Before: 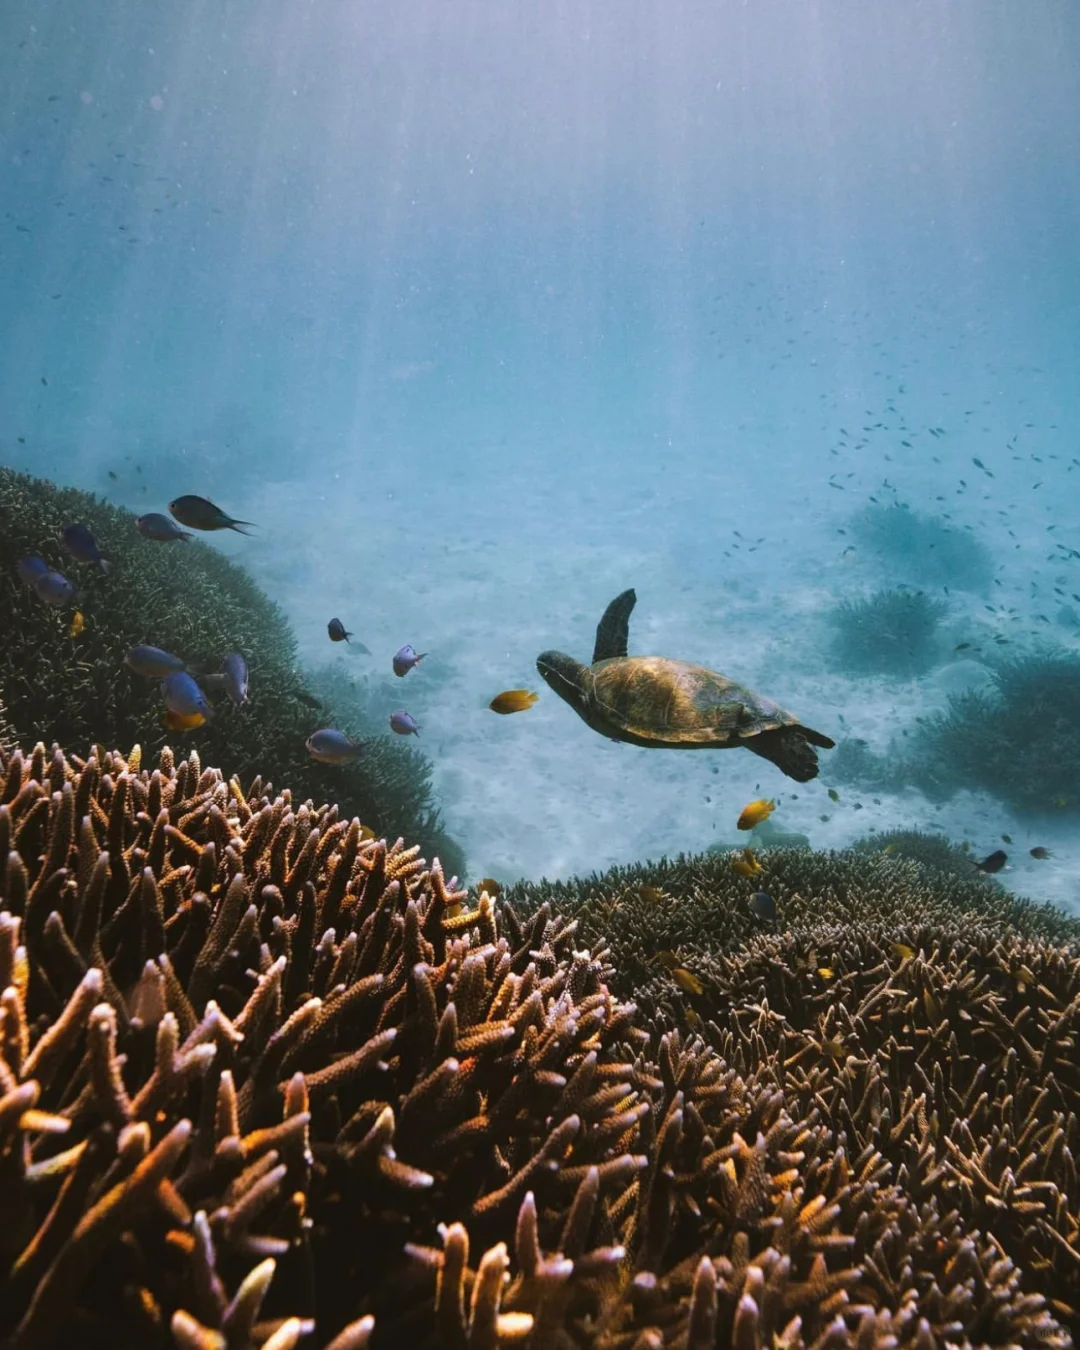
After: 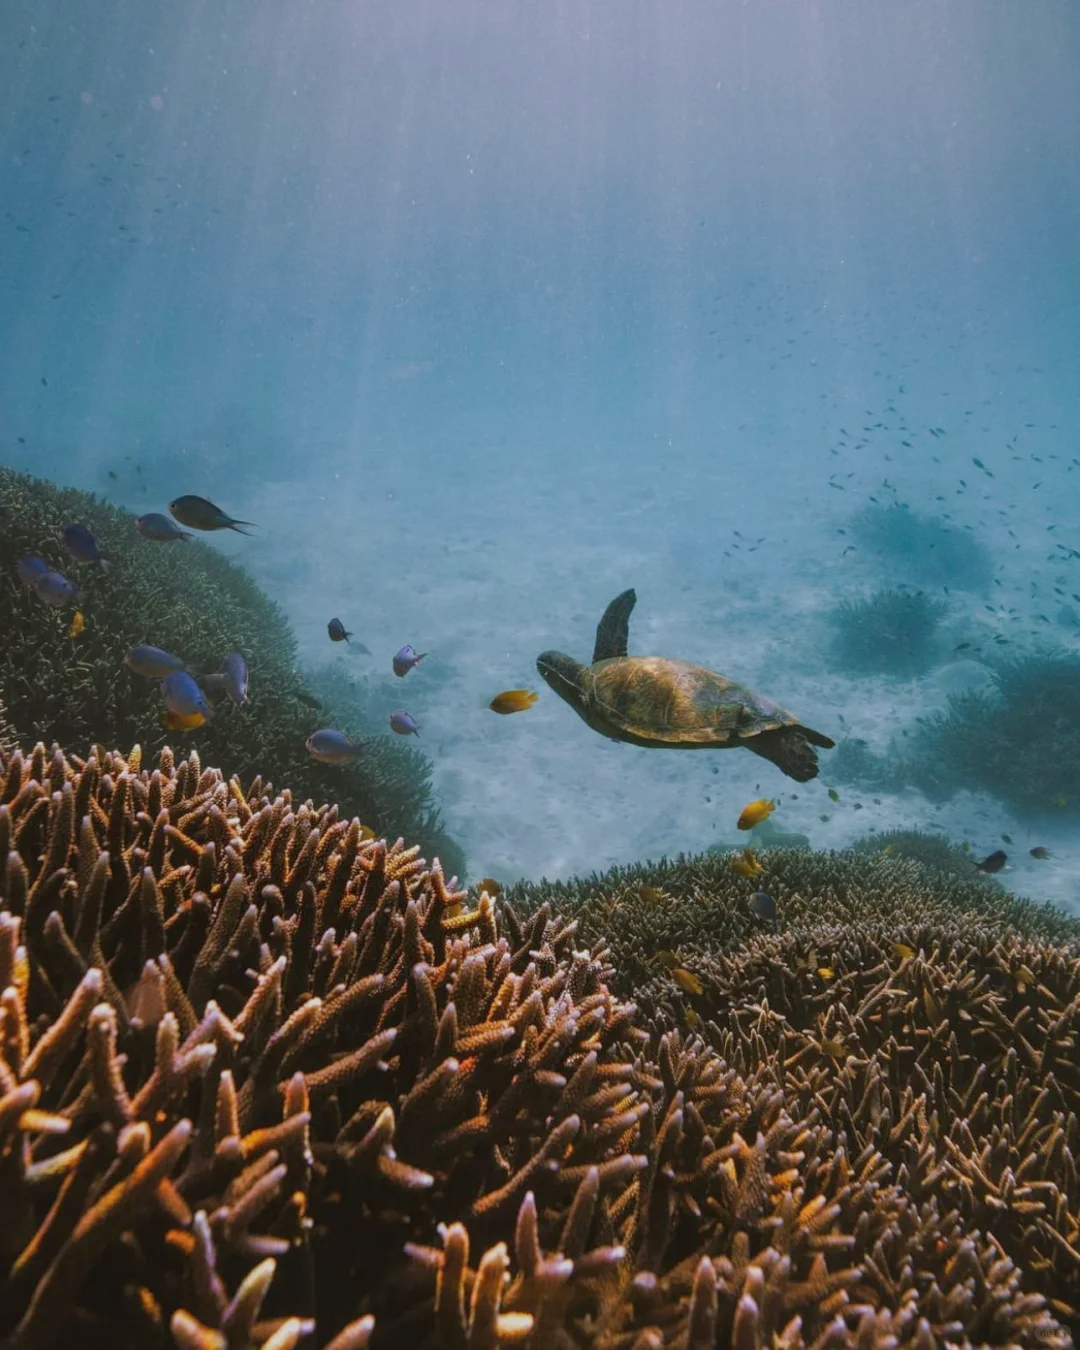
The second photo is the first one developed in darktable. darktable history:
local contrast: detail 110%
tone equalizer: -8 EV 0.259 EV, -7 EV 0.454 EV, -6 EV 0.443 EV, -5 EV 0.271 EV, -3 EV -0.28 EV, -2 EV -0.403 EV, -1 EV -0.405 EV, +0 EV -0.252 EV, edges refinement/feathering 500, mask exposure compensation -1.57 EV, preserve details no
